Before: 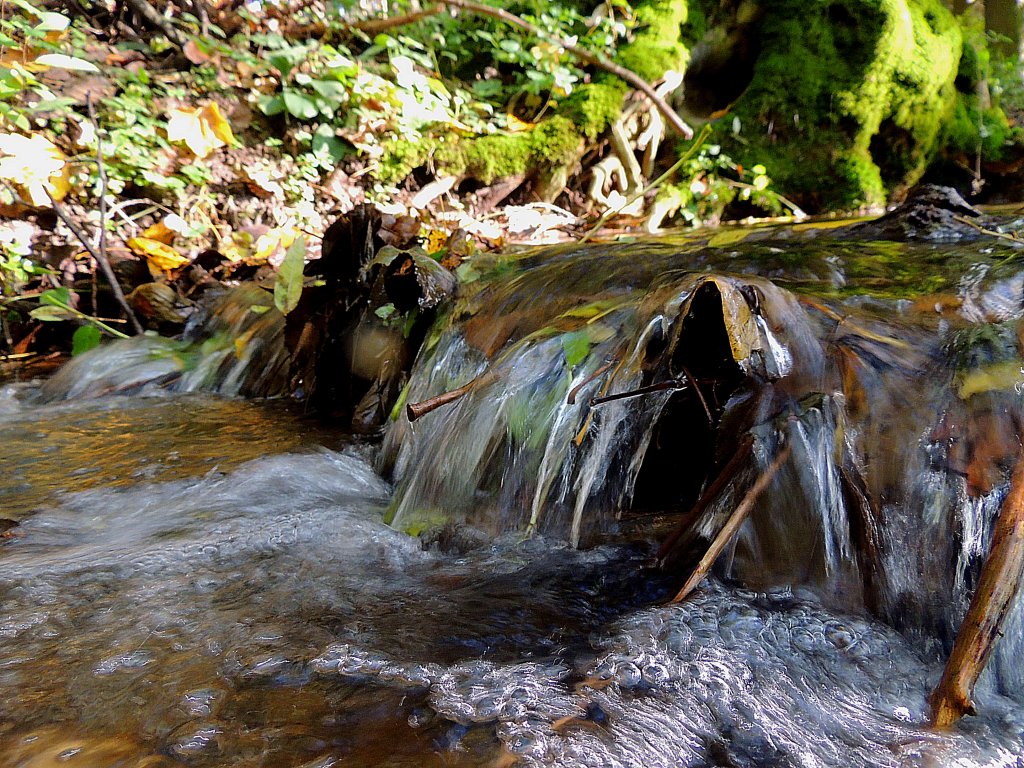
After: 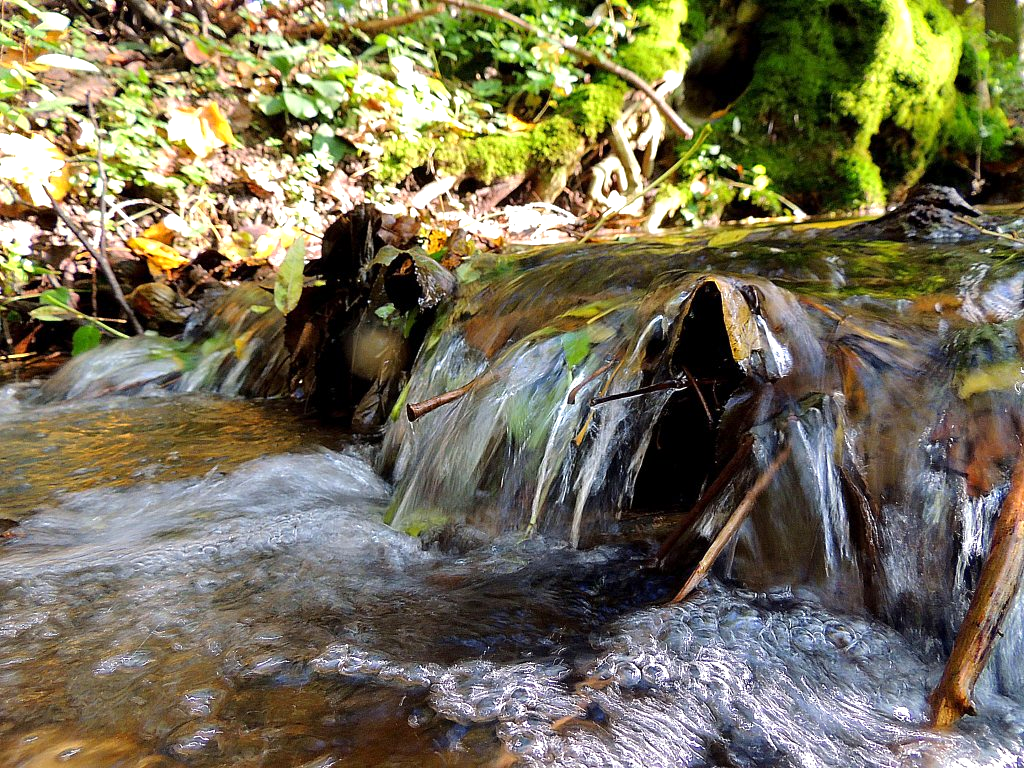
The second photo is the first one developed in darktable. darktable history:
rgb levels: preserve colors max RGB
exposure: exposure 0.496 EV, compensate highlight preservation false
